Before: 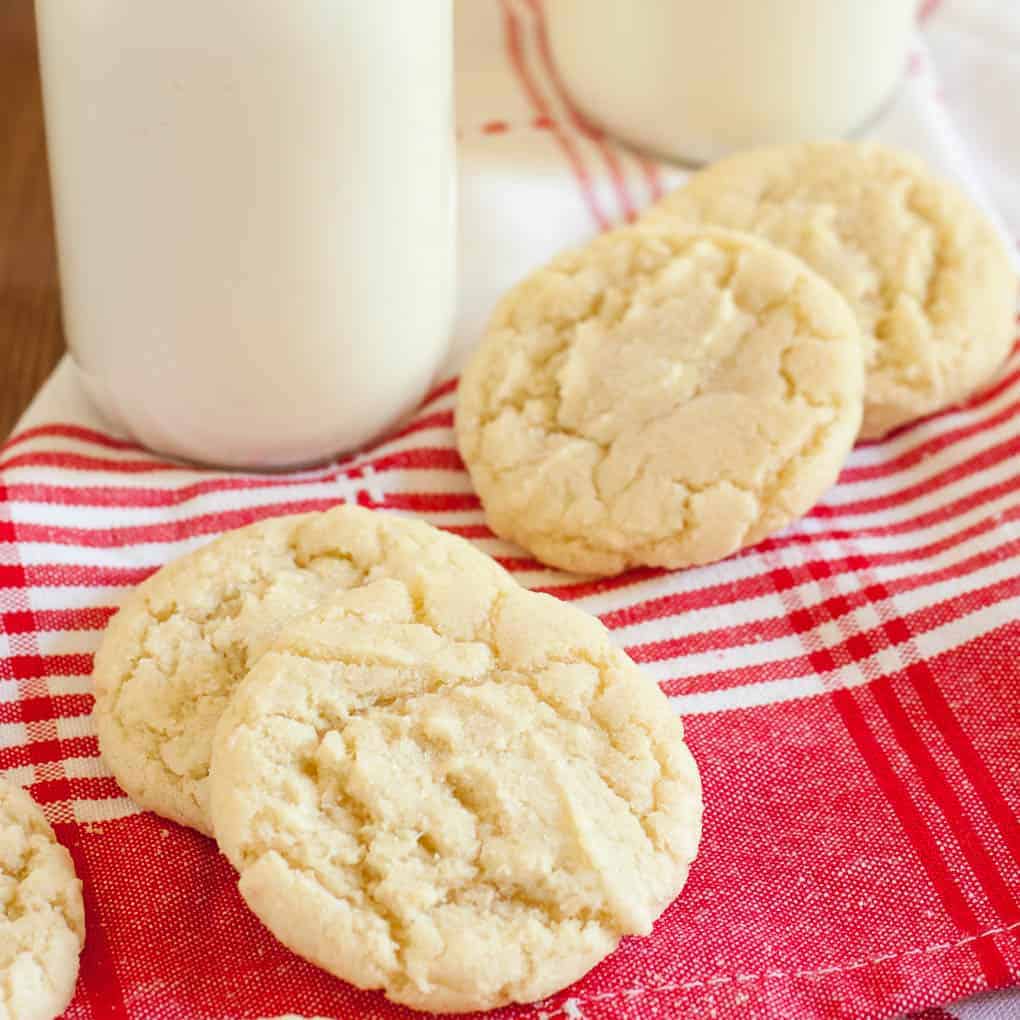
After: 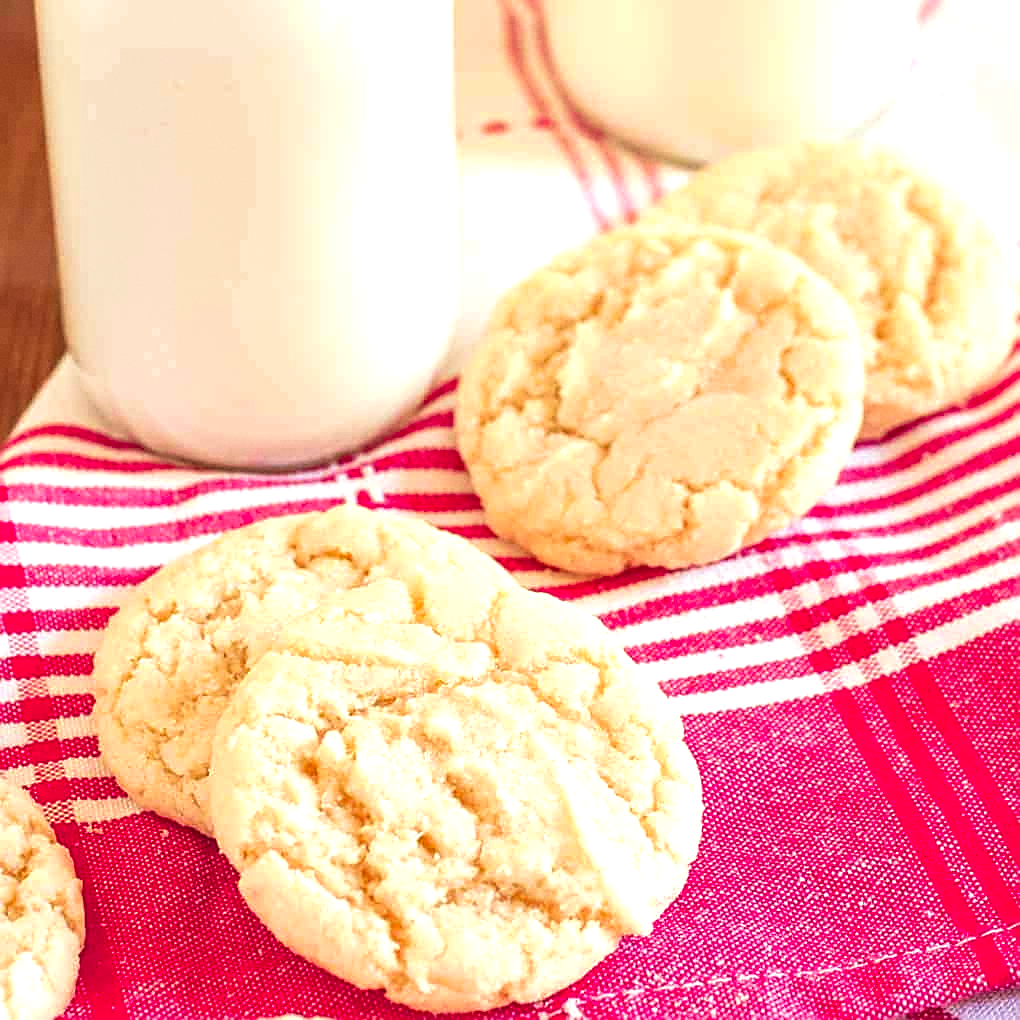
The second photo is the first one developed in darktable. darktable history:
grain: coarseness 0.09 ISO, strength 10%
velvia: on, module defaults
color zones: curves: ch1 [(0.235, 0.558) (0.75, 0.5)]; ch2 [(0.25, 0.462) (0.749, 0.457)], mix 25.94%
sharpen: on, module defaults
local contrast: on, module defaults
exposure: black level correction 0.001, exposure 0.5 EV, compensate exposure bias true, compensate highlight preservation false
white balance: emerald 1
